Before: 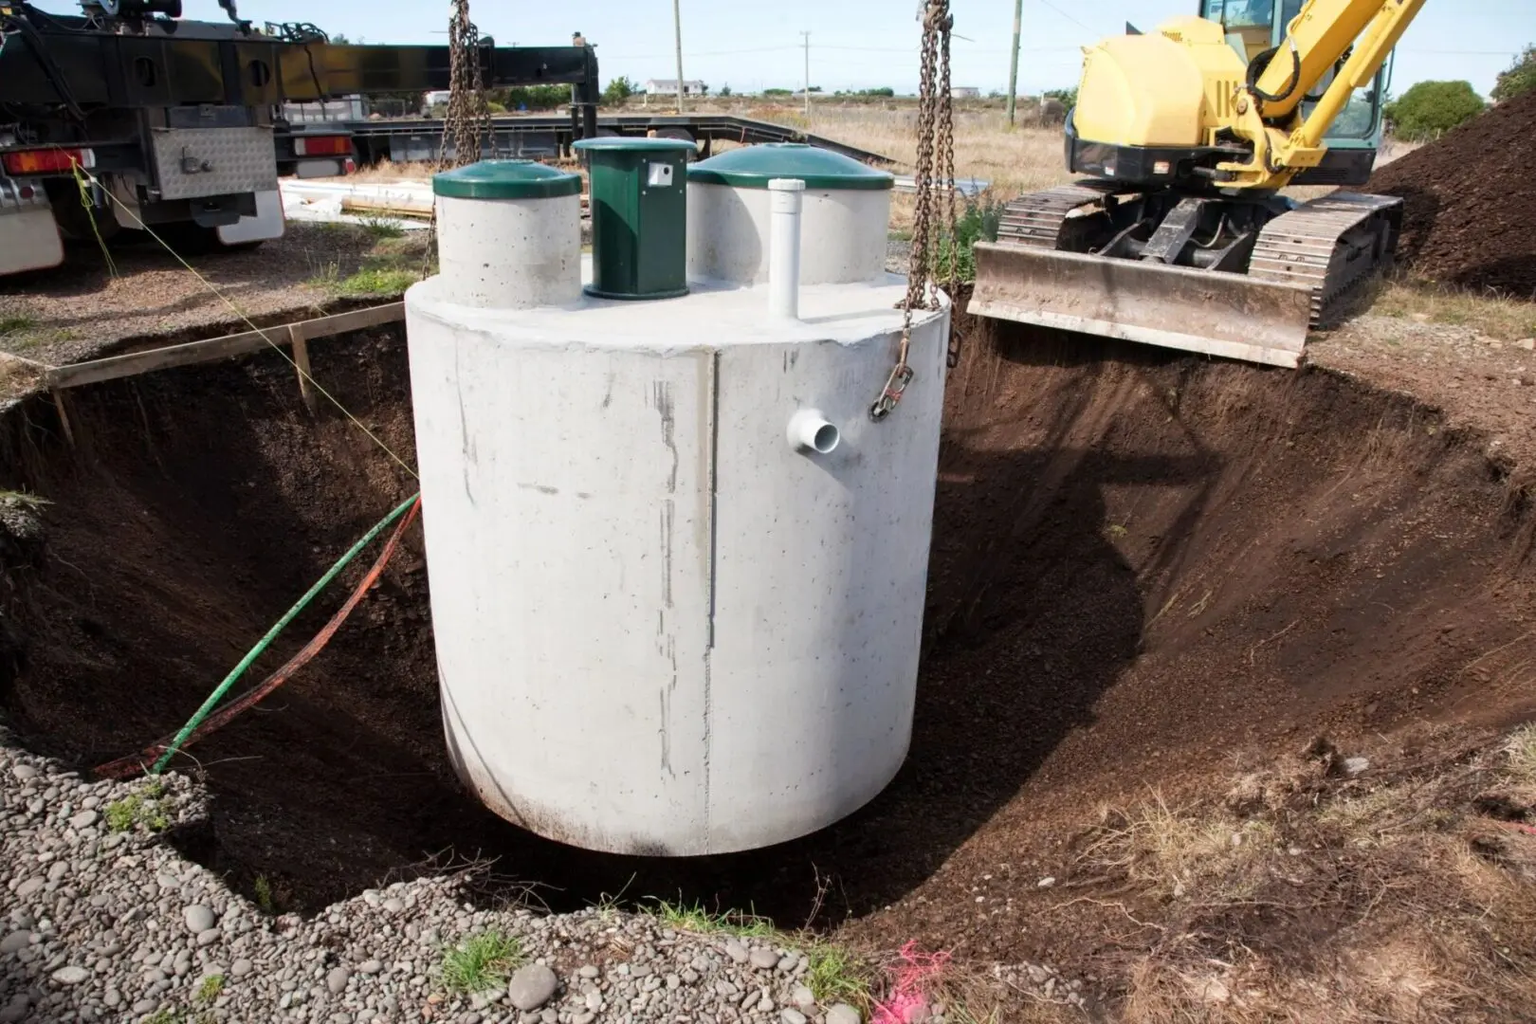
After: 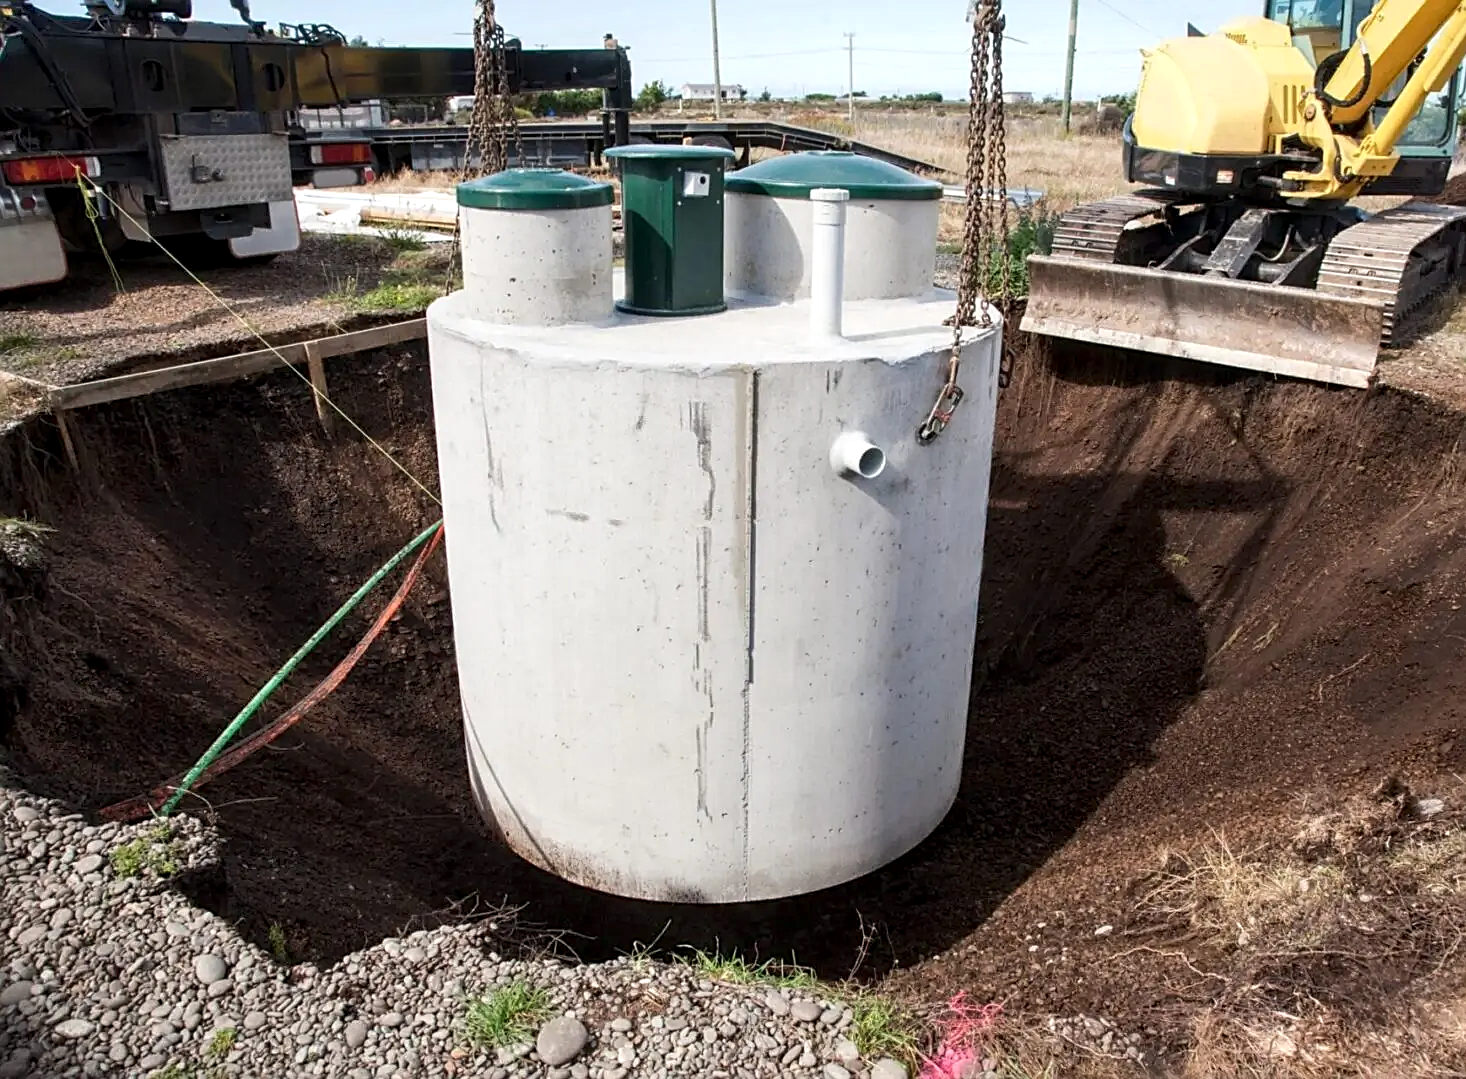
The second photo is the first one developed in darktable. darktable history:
local contrast: highlights 90%, shadows 79%
shadows and highlights: shadows 62.37, white point adjustment 0.466, highlights -34.49, compress 84.25%, highlights color adjustment 49.63%
sharpen: on, module defaults
crop: right 9.484%, bottom 0.047%
